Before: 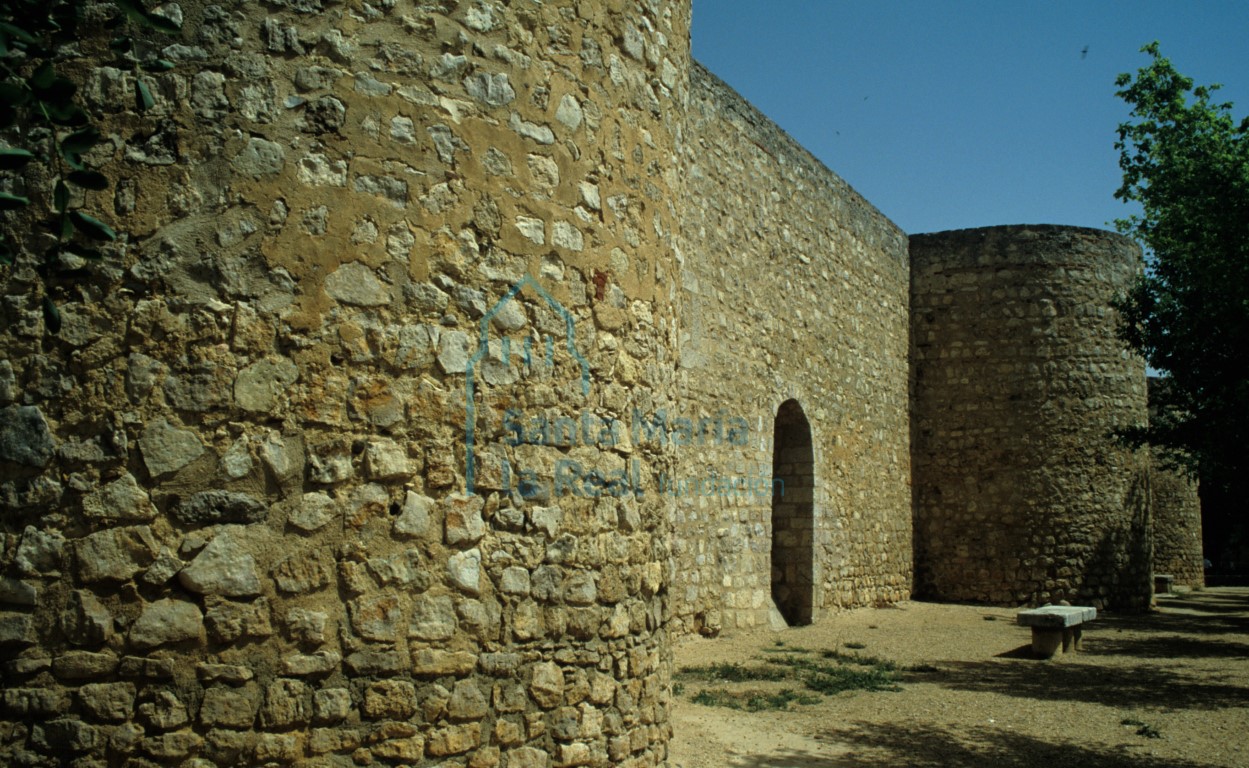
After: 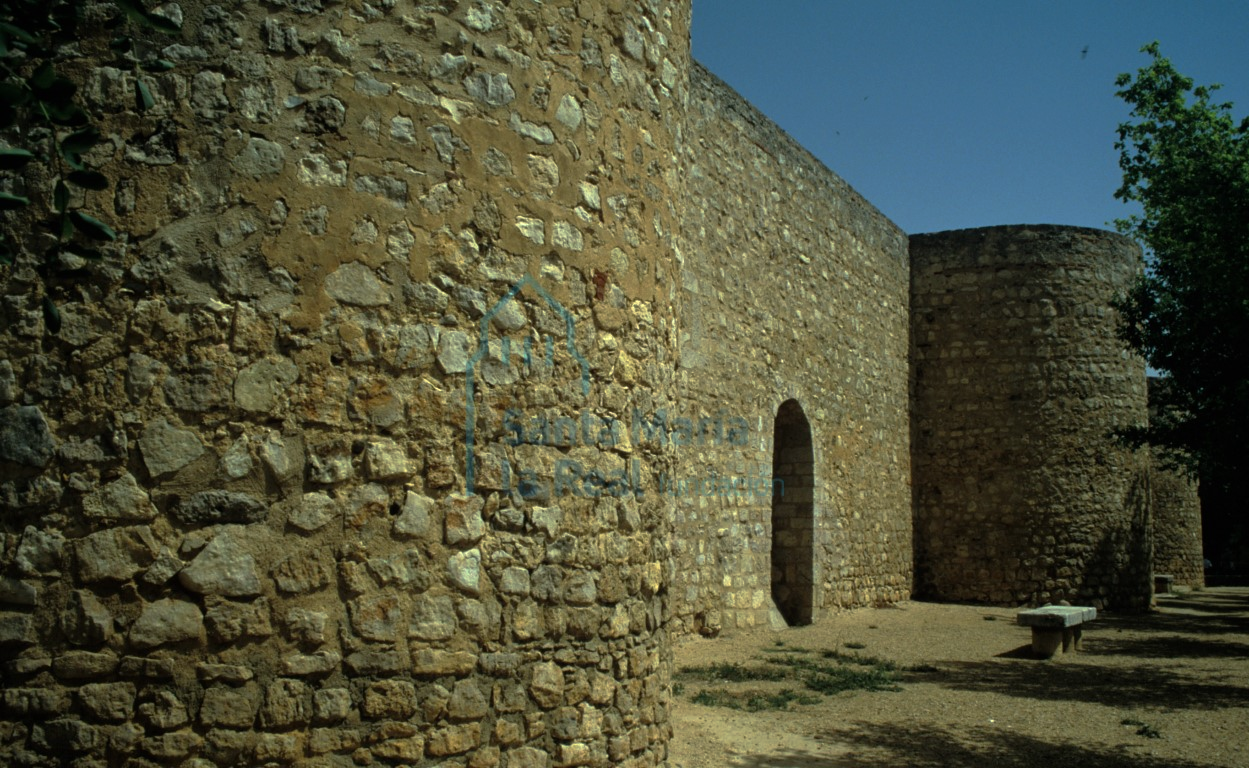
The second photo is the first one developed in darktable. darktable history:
base curve: curves: ch0 [(0, 0) (0.595, 0.418) (1, 1)], preserve colors none
exposure: exposure 0.258 EV, compensate highlight preservation false
